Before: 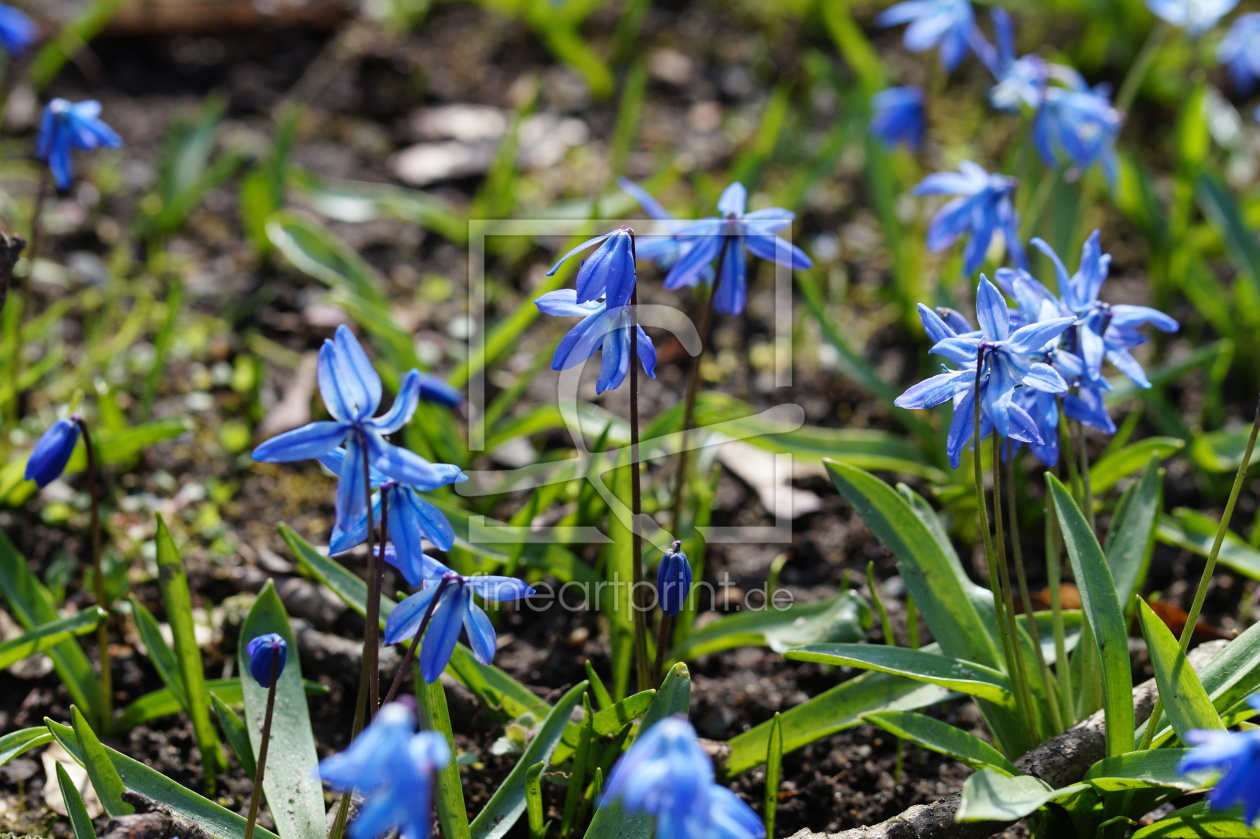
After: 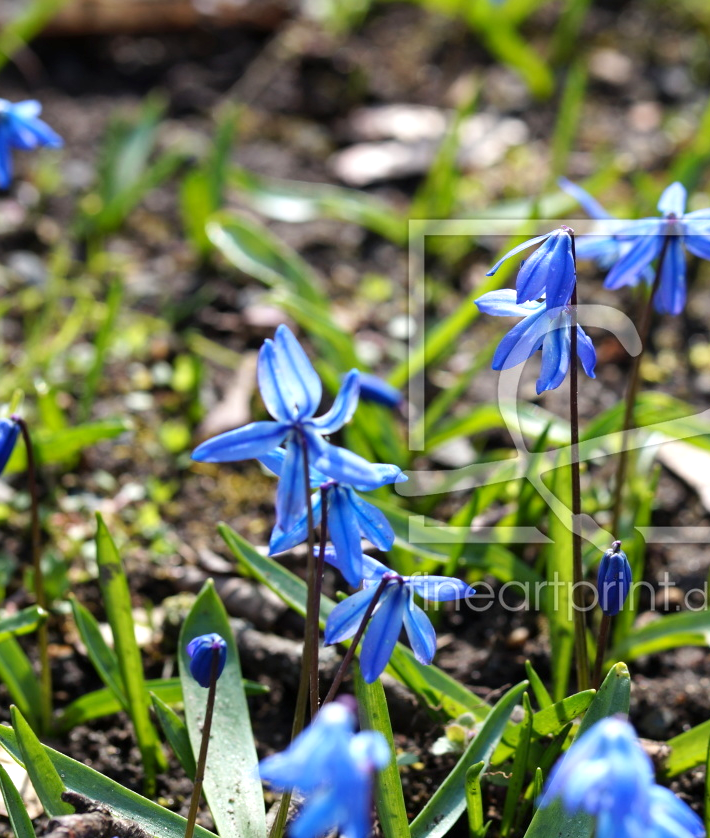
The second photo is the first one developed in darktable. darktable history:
exposure: black level correction 0.001, exposure 0.499 EV, compensate highlight preservation false
crop: left 4.84%, right 38.734%
shadows and highlights: low approximation 0.01, soften with gaussian
